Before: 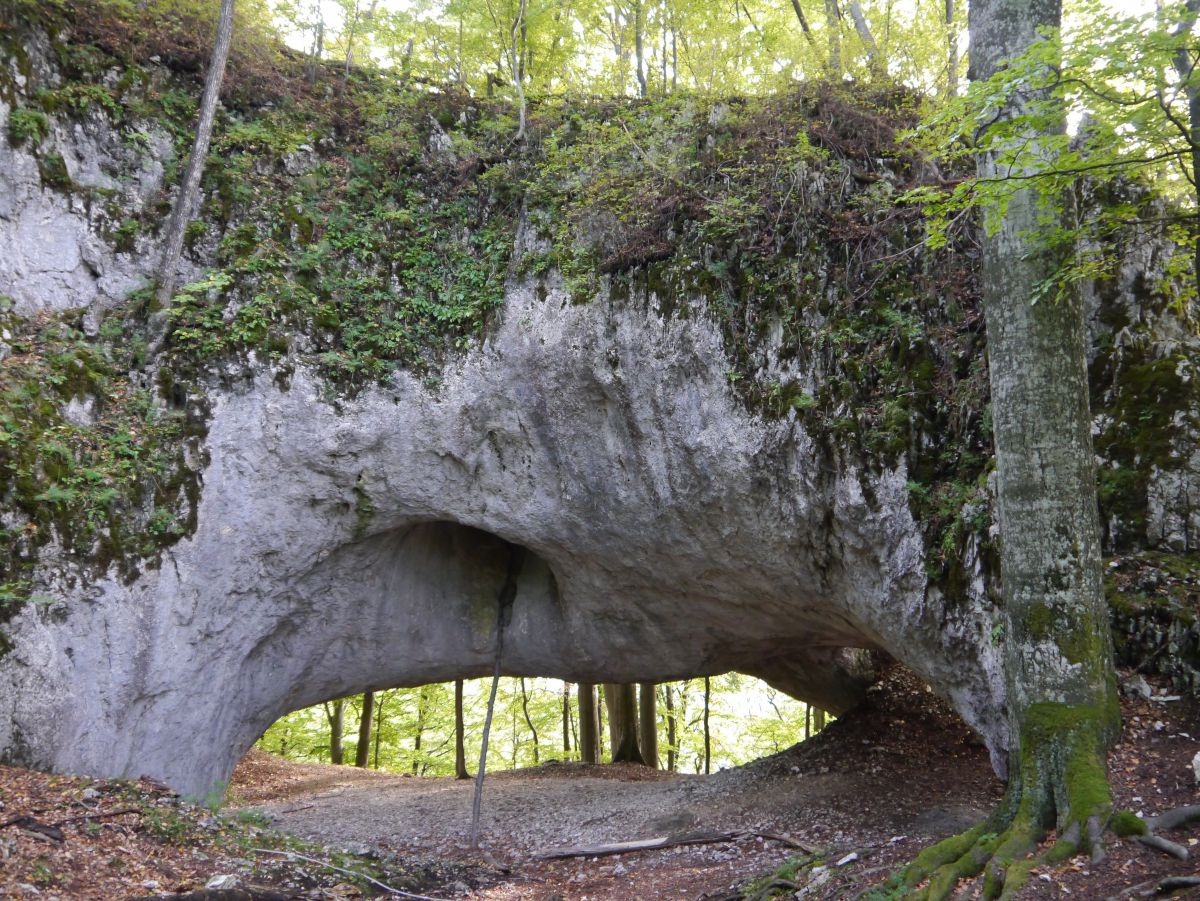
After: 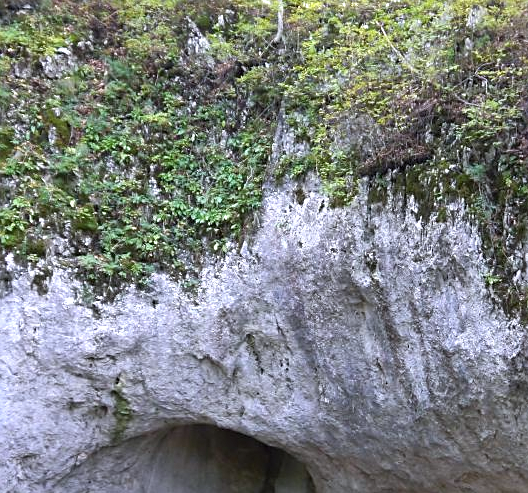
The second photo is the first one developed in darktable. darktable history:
sharpen: on, module defaults
crop: left 20.248%, top 10.86%, right 35.675%, bottom 34.321%
exposure: black level correction 0, exposure 0.7 EV, compensate exposure bias true, compensate highlight preservation false
white balance: red 0.984, blue 1.059
